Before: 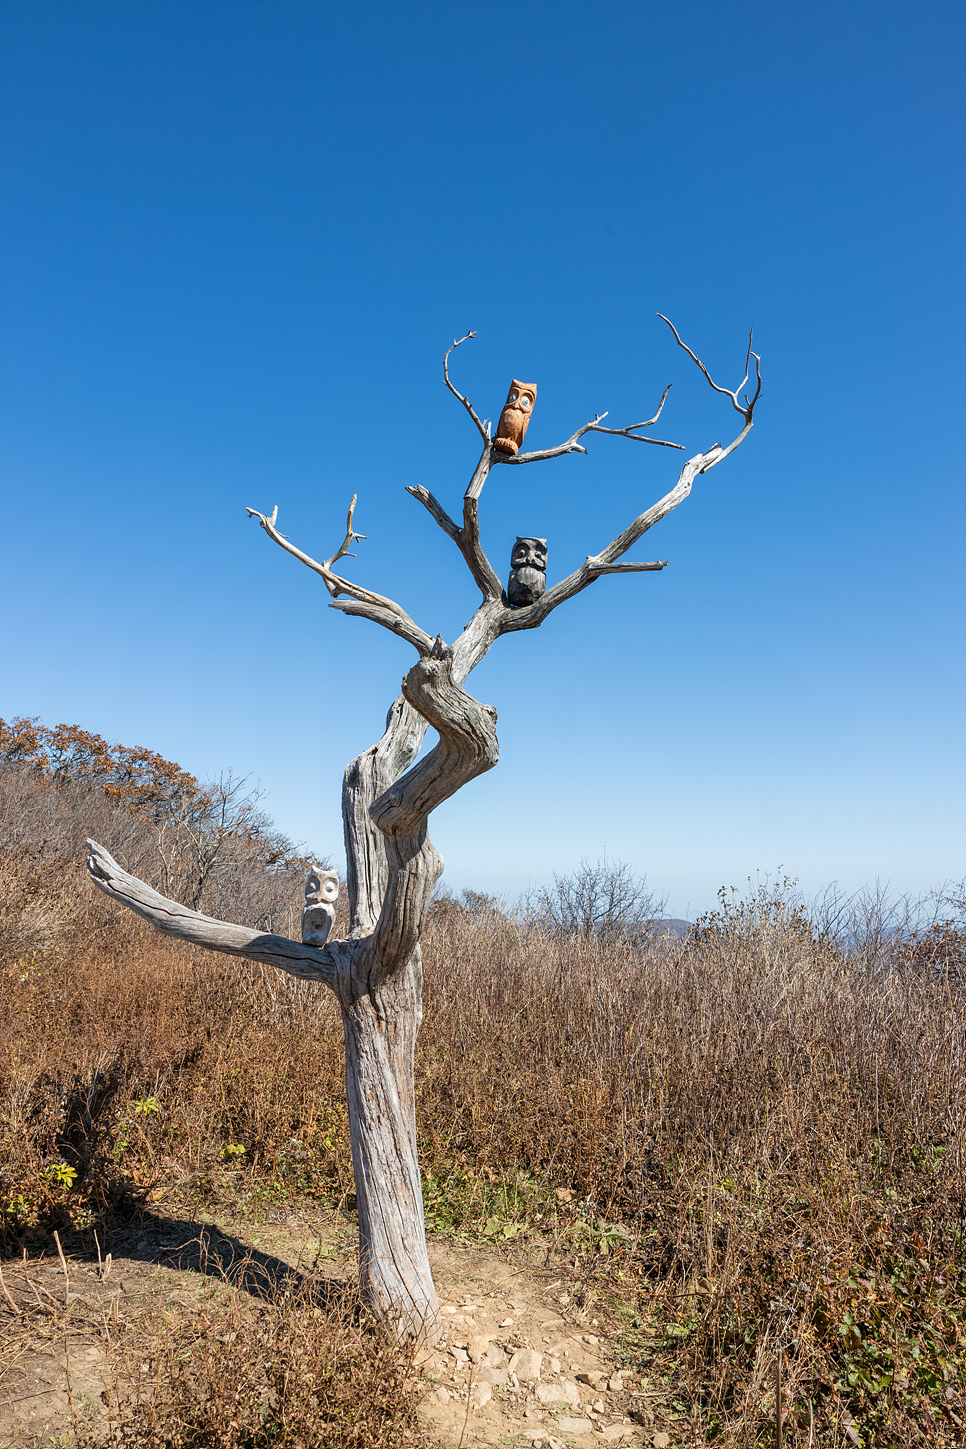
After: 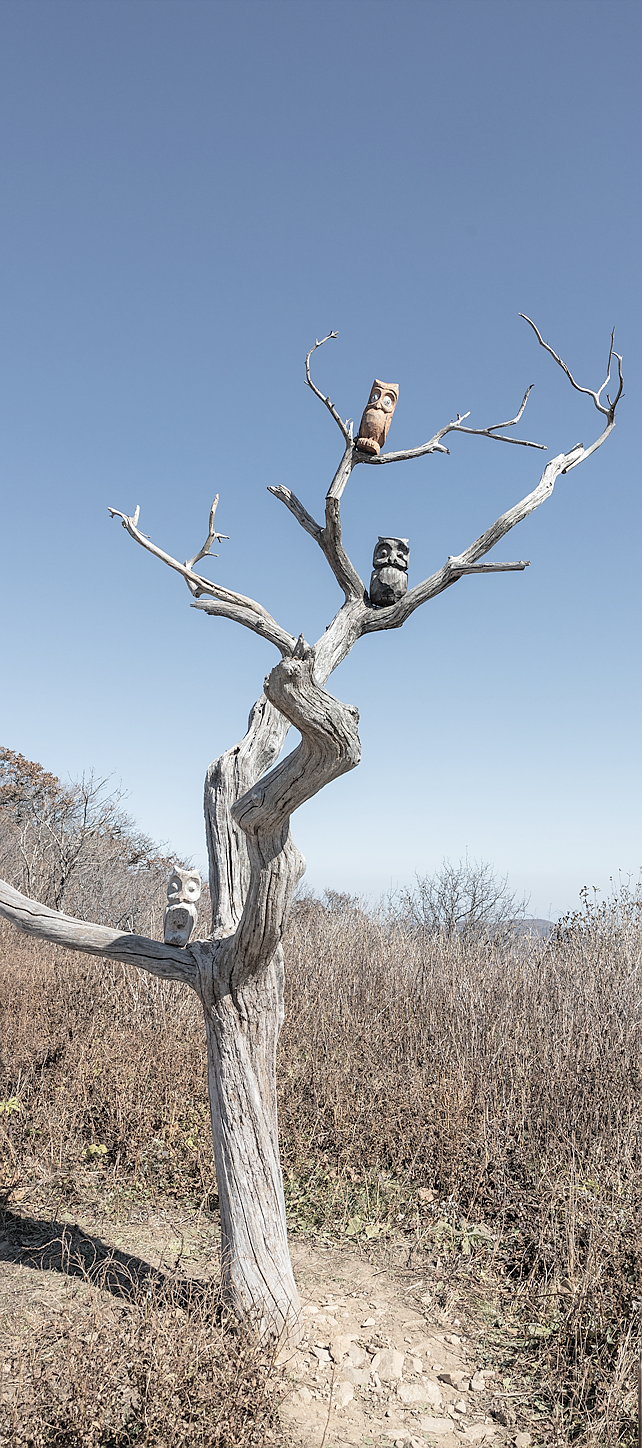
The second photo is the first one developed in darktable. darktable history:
sharpen: radius 1.014
contrast brightness saturation: brightness 0.186, saturation -0.493
crop and rotate: left 14.293%, right 19.226%
